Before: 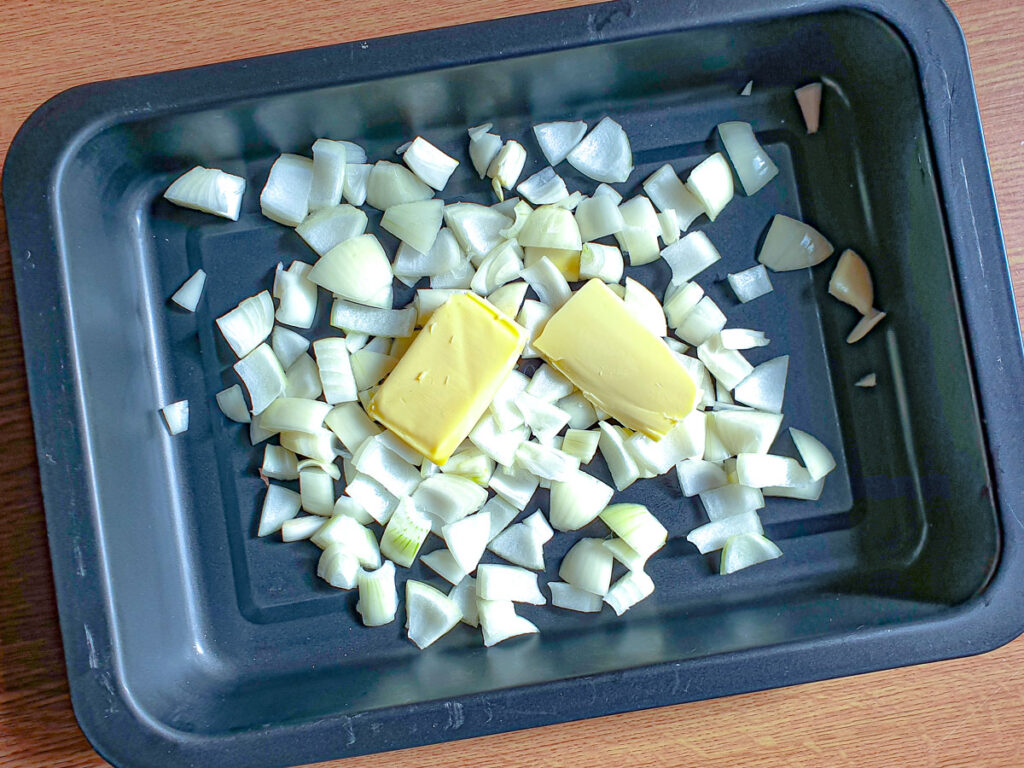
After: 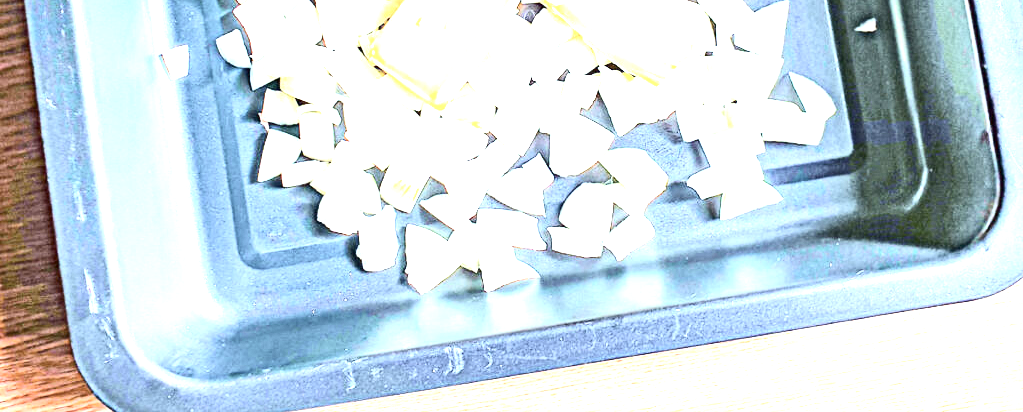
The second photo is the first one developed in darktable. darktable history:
contrast brightness saturation: contrast 0.25, saturation -0.31
color balance rgb: linear chroma grading › global chroma -0.67%, saturation formula JzAzBz (2021)
exposure: exposure 3 EV, compensate highlight preservation false
crop and rotate: top 46.237%
